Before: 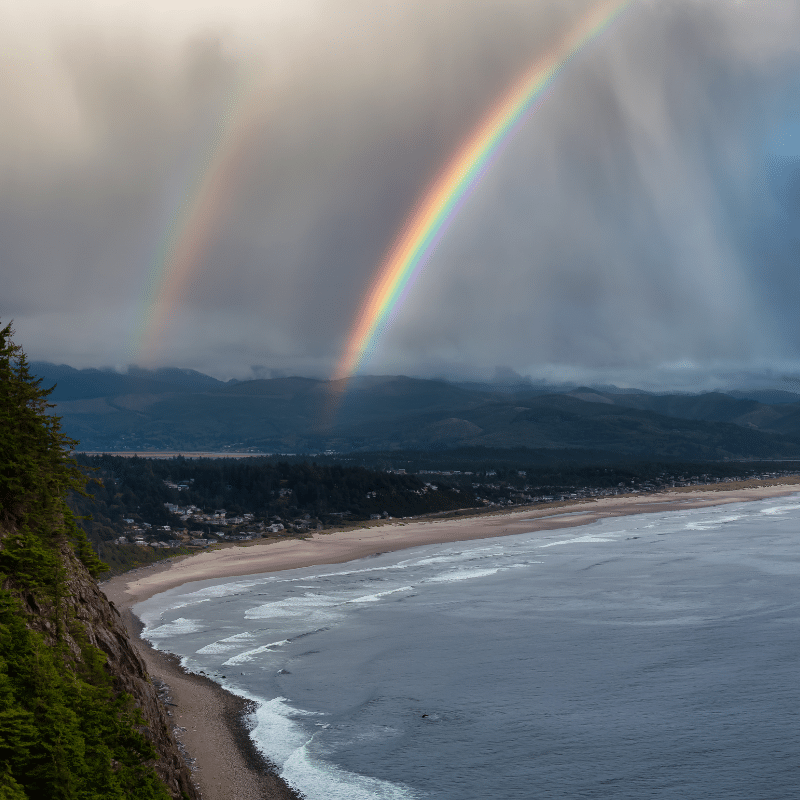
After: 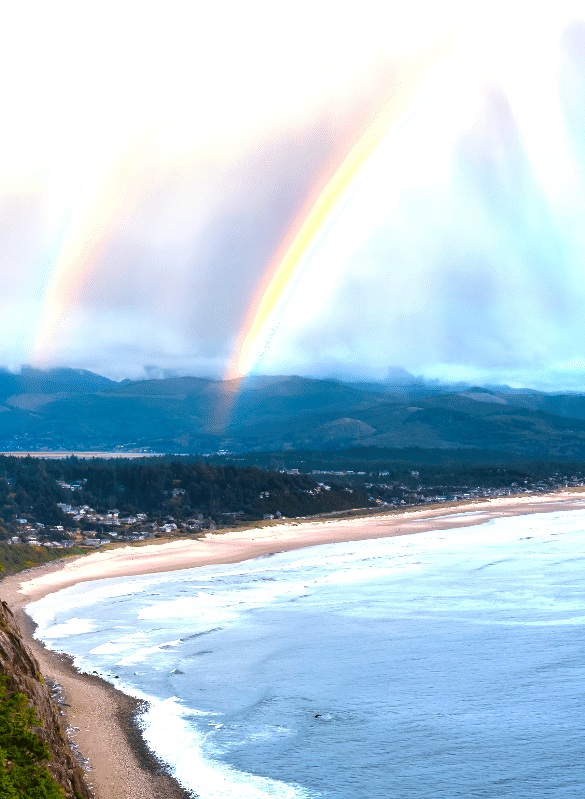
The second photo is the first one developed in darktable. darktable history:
color balance rgb: linear chroma grading › global chroma 10%, perceptual saturation grading › global saturation 40%, perceptual brilliance grading › global brilliance 30%, global vibrance 20%
crop: left 13.443%, right 13.31%
color zones: mix -62.47%
exposure: black level correction 0, exposure 0.9 EV, compensate highlight preservation false
